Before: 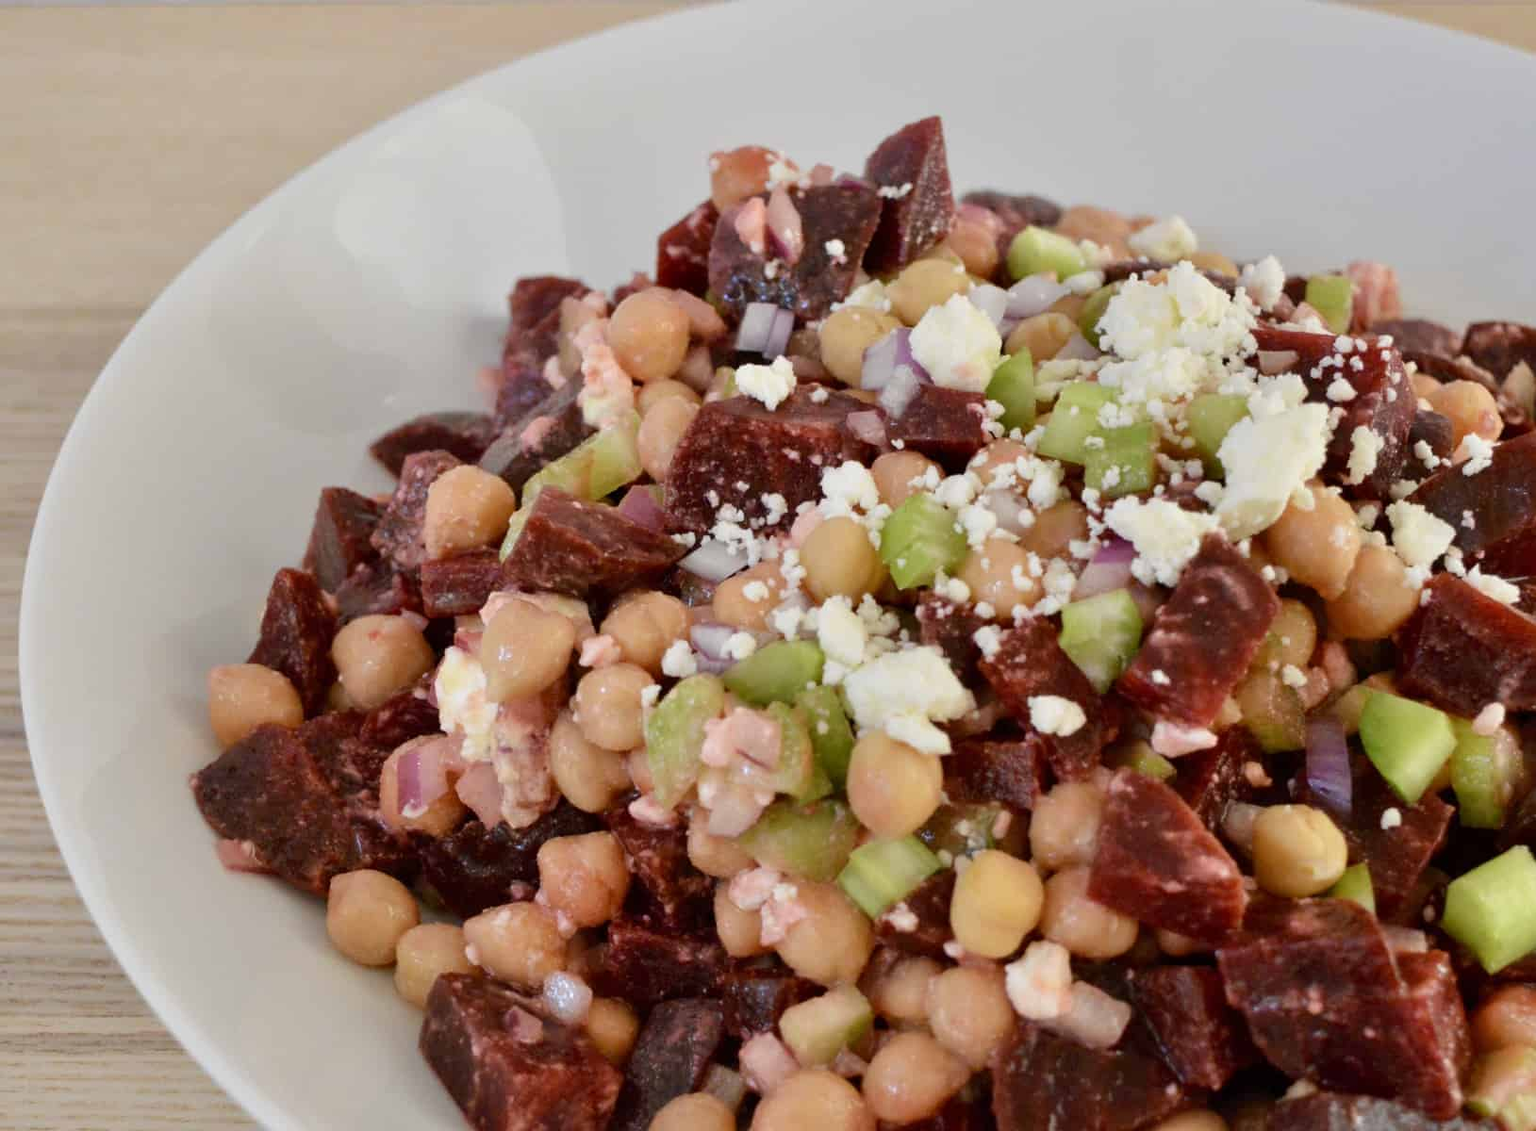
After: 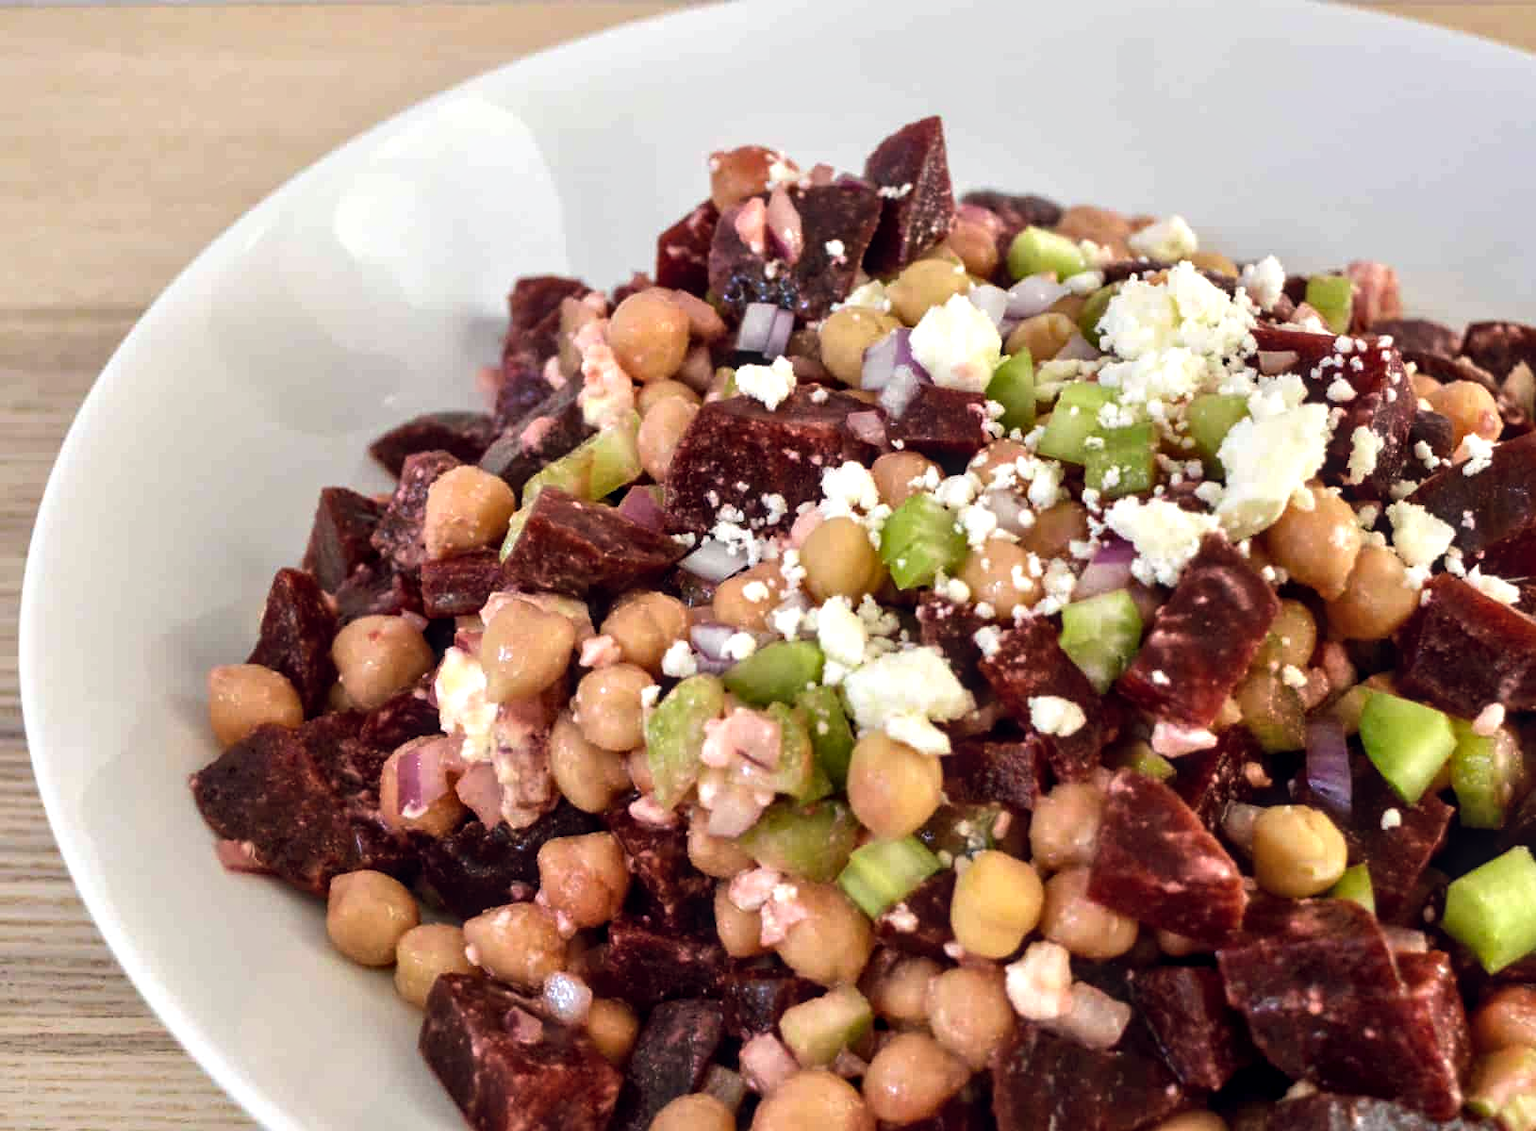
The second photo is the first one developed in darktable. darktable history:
velvia: strength 9.81%
color balance rgb: power › hue 314.55°, global offset › chroma 0.063%, global offset › hue 254.2°, perceptual saturation grading › global saturation 0.922%, perceptual brilliance grading › global brilliance 14.215%, perceptual brilliance grading › shadows -34.776%, contrast 5.677%
local contrast: on, module defaults
